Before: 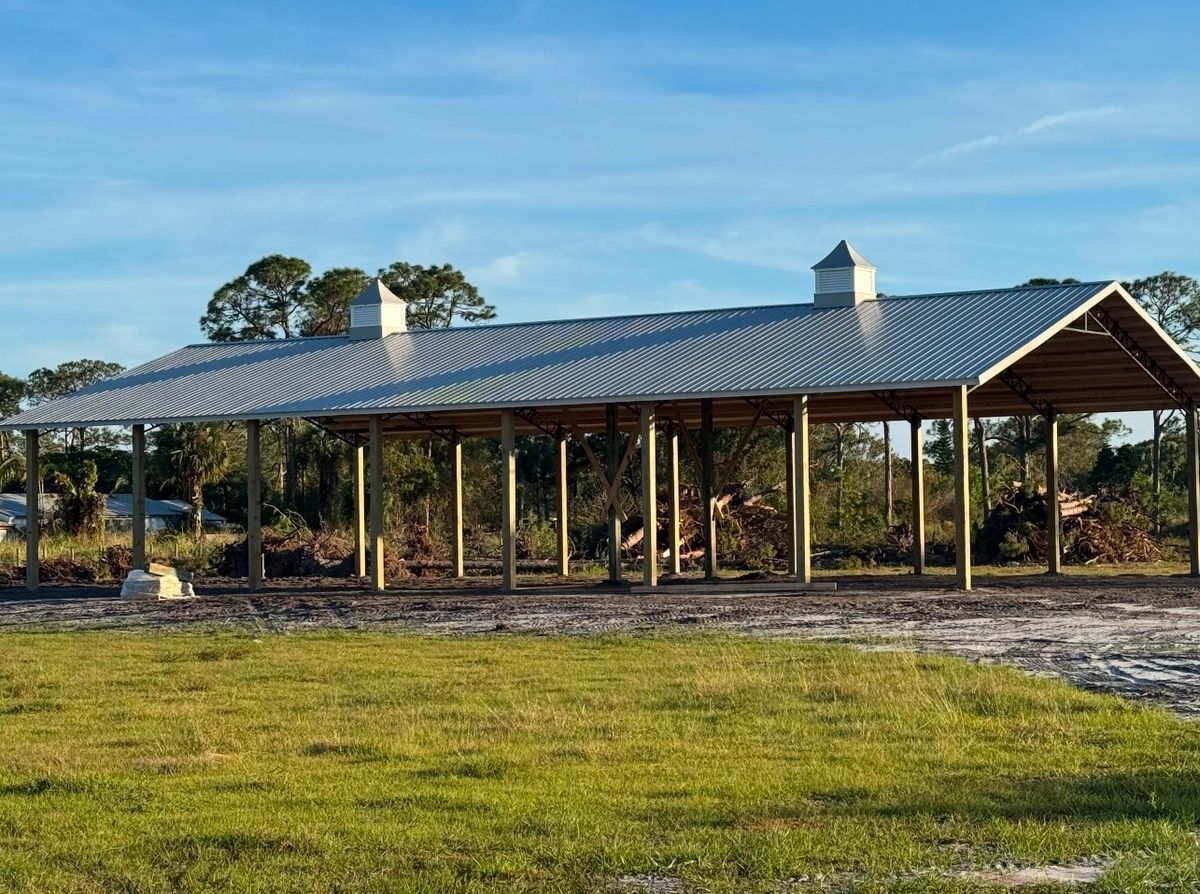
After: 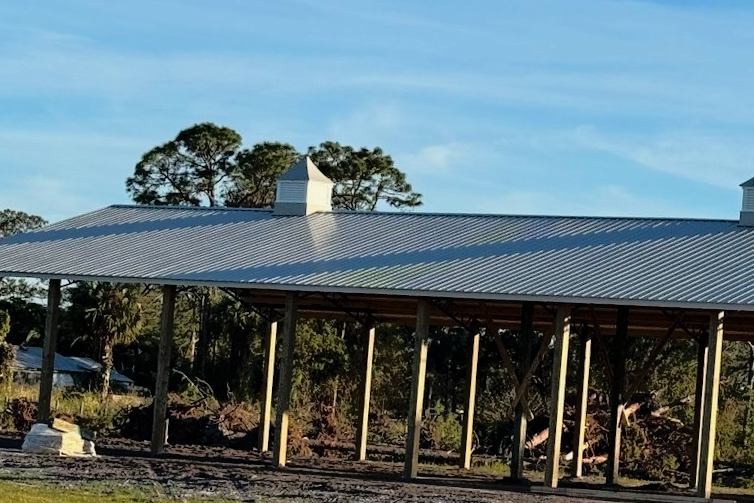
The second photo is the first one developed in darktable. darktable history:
crop and rotate: angle -5.27°, left 2.252%, top 6.944%, right 27.405%, bottom 30.071%
exposure: exposure -0.068 EV, compensate exposure bias true, compensate highlight preservation false
tone equalizer: -8 EV -1.81 EV, -7 EV -1.19 EV, -6 EV -1.63 EV, edges refinement/feathering 500, mask exposure compensation -1.57 EV, preserve details no
